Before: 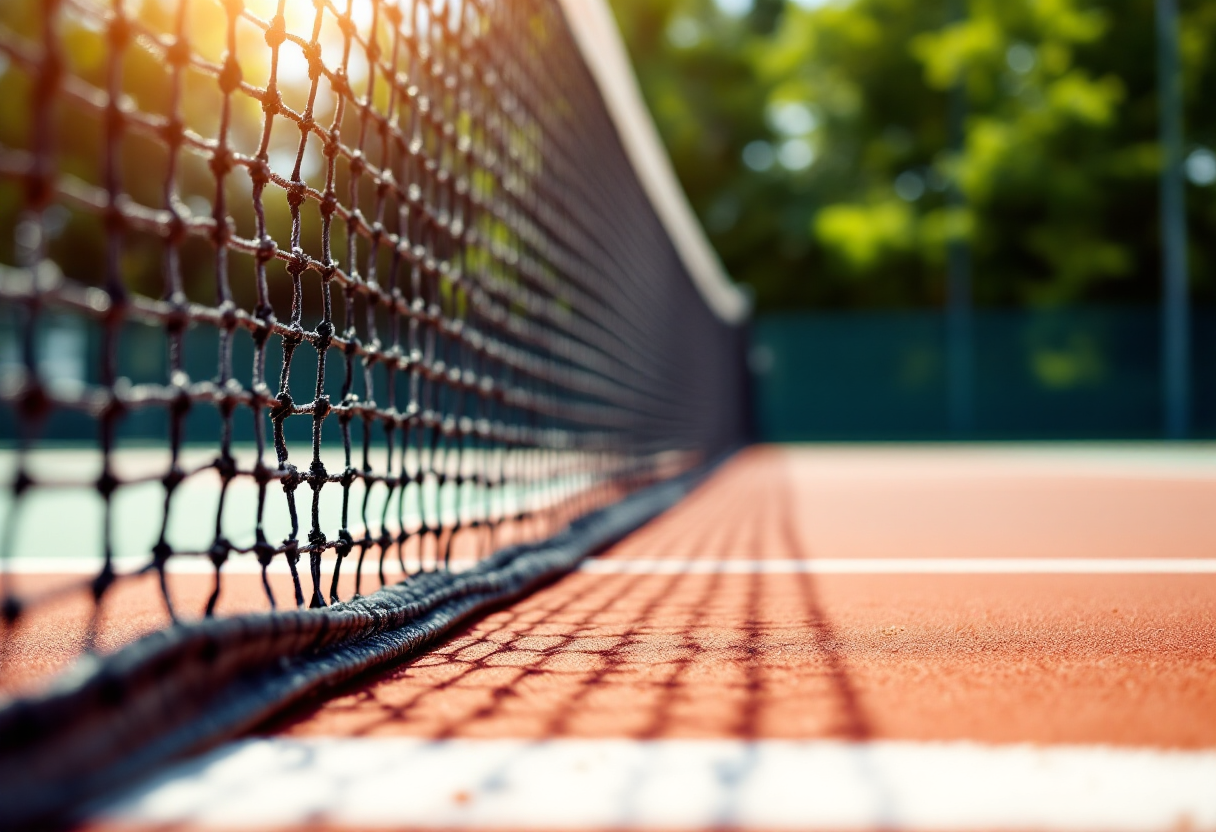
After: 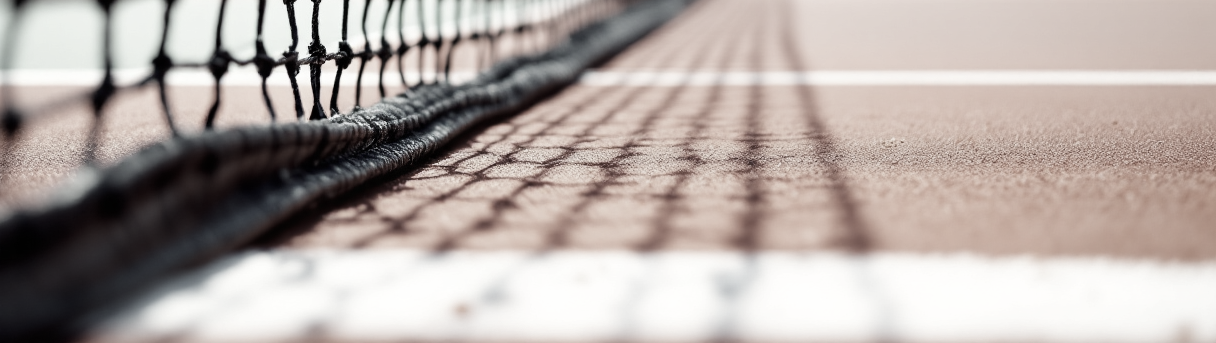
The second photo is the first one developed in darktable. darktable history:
color correction: highlights b* 0.018, saturation 0.246
crop and rotate: top 58.709%, bottom 0.046%
